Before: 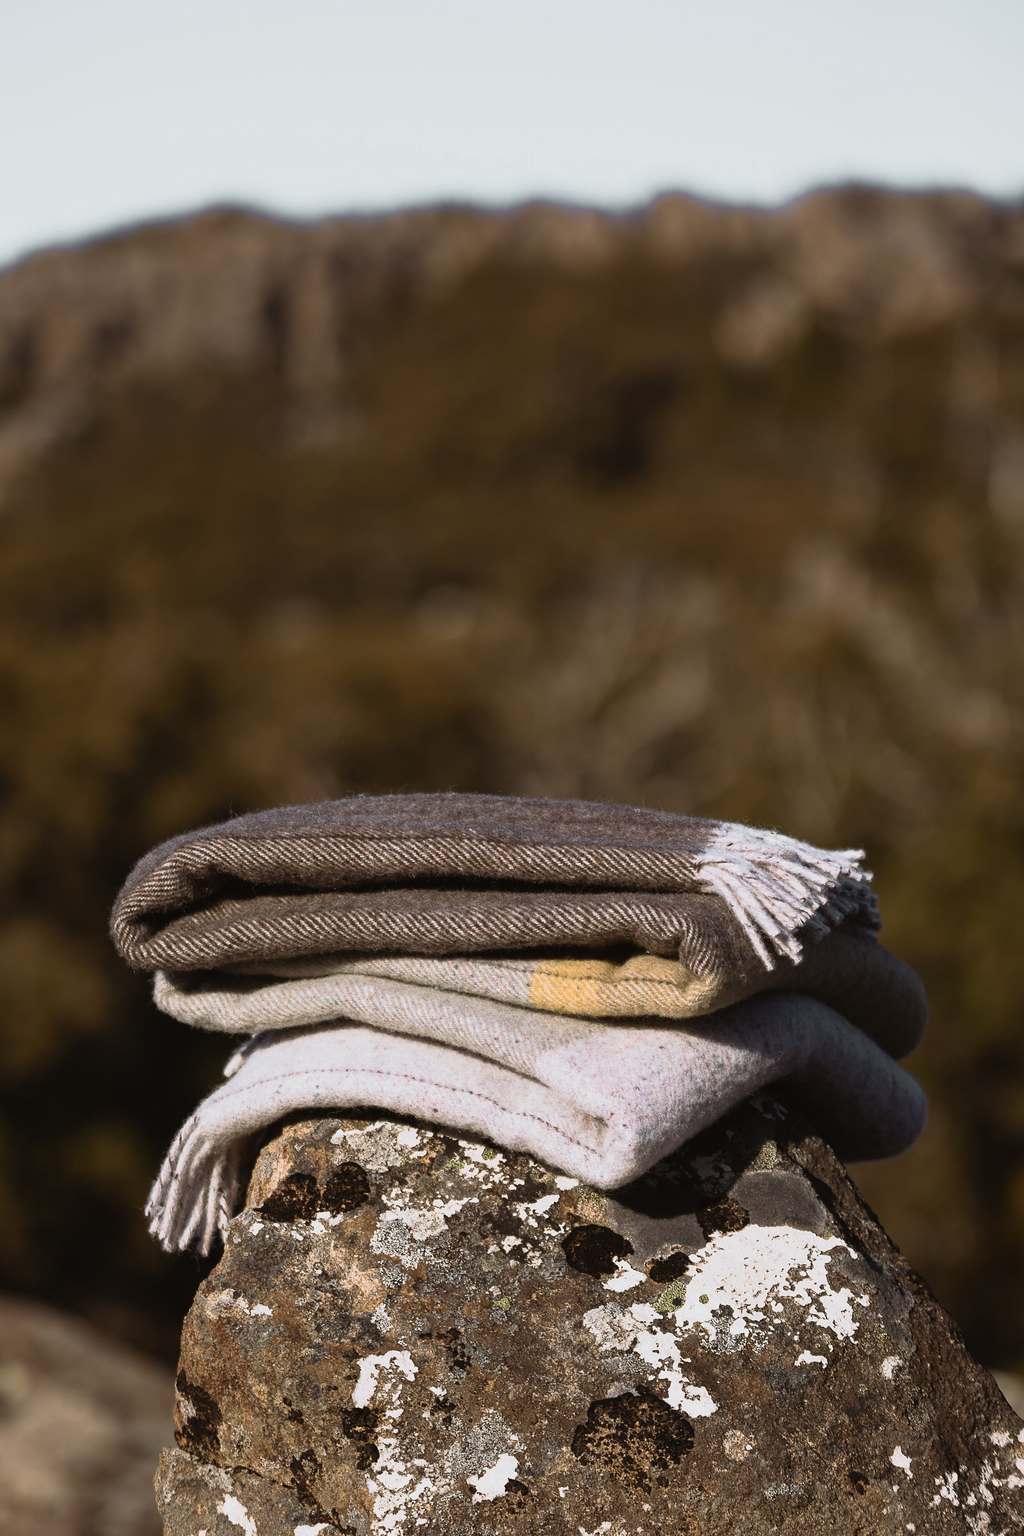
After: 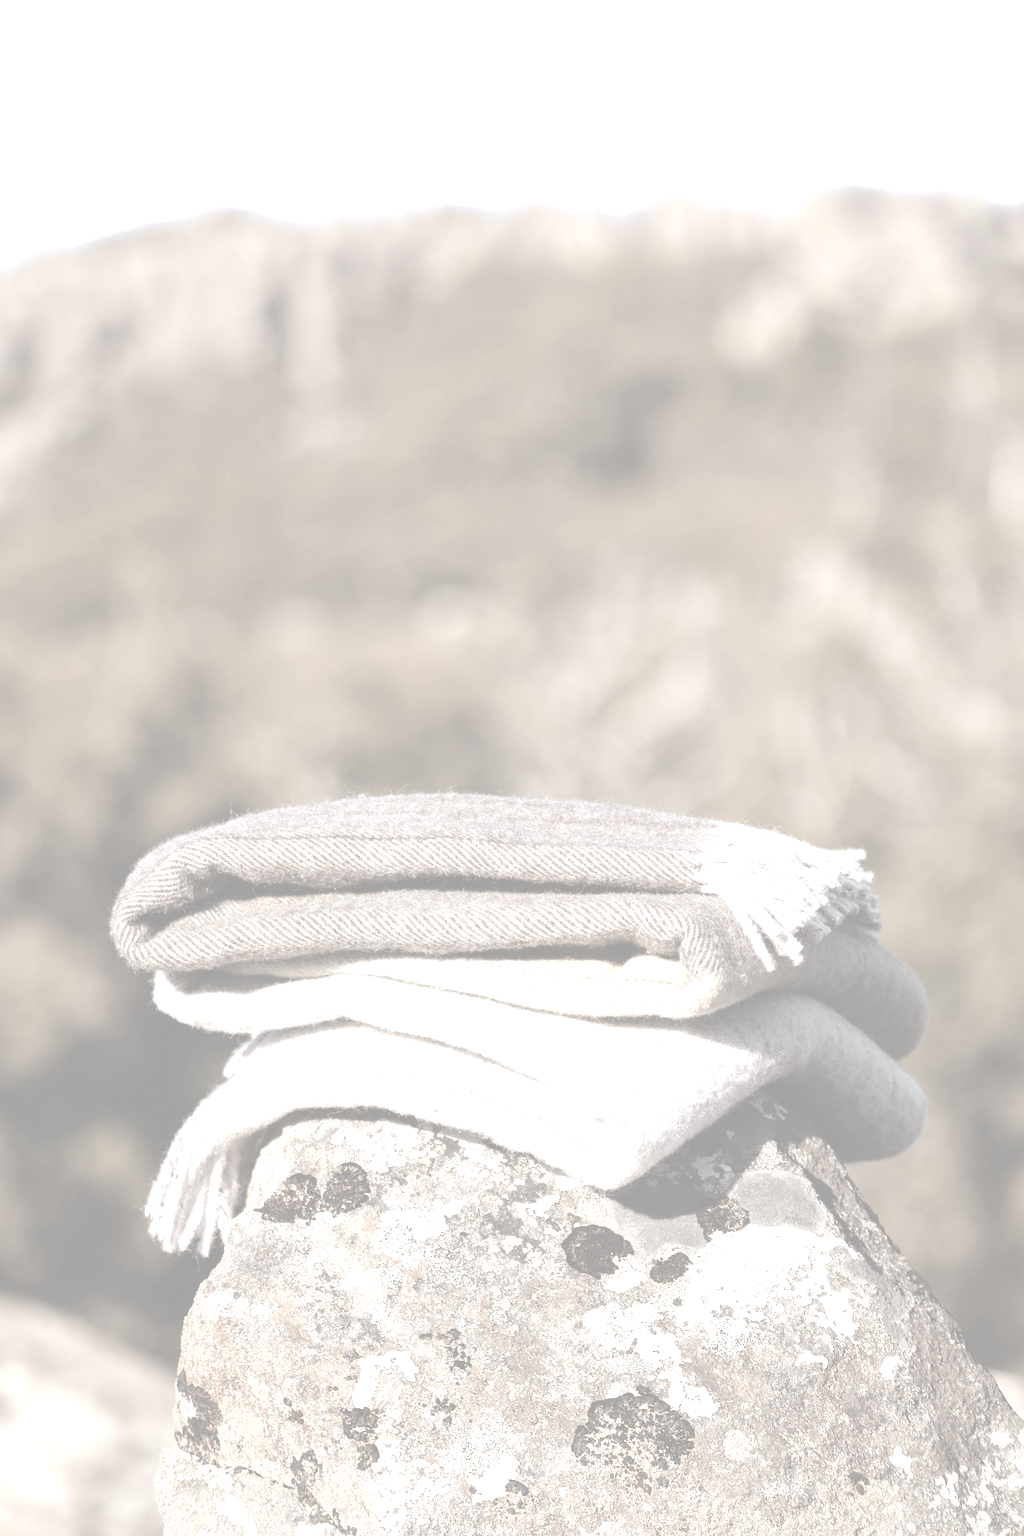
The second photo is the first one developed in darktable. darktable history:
levels: levels [0, 0.374, 0.749]
contrast brightness saturation: contrast -0.32, brightness 0.75, saturation -0.78
